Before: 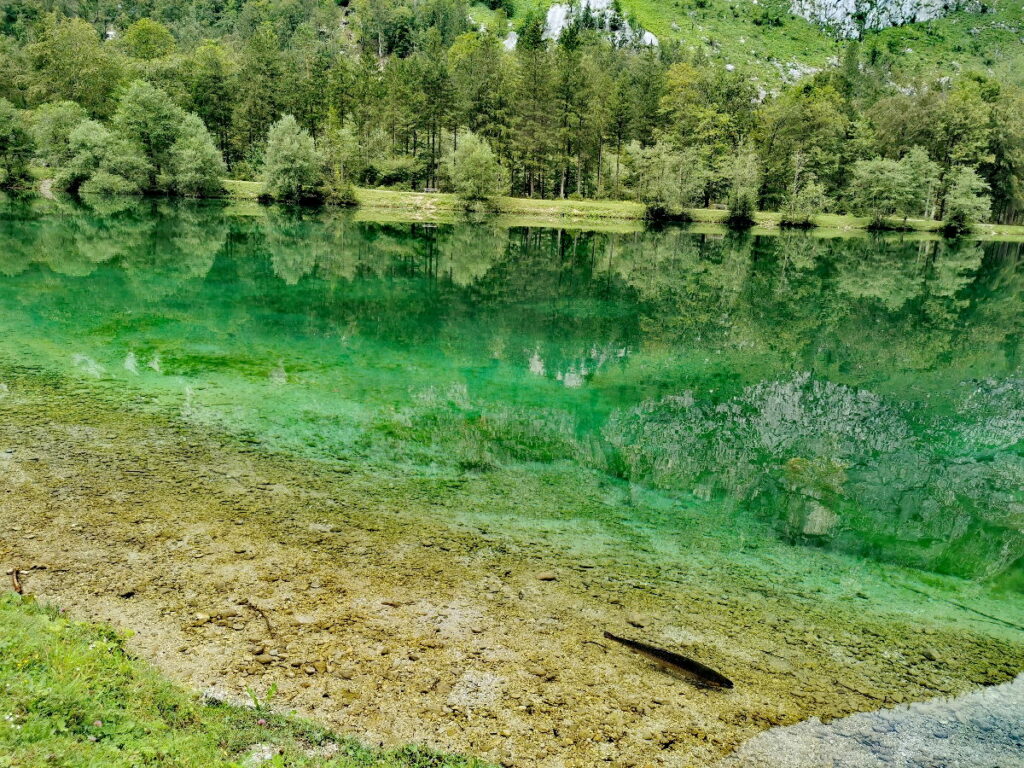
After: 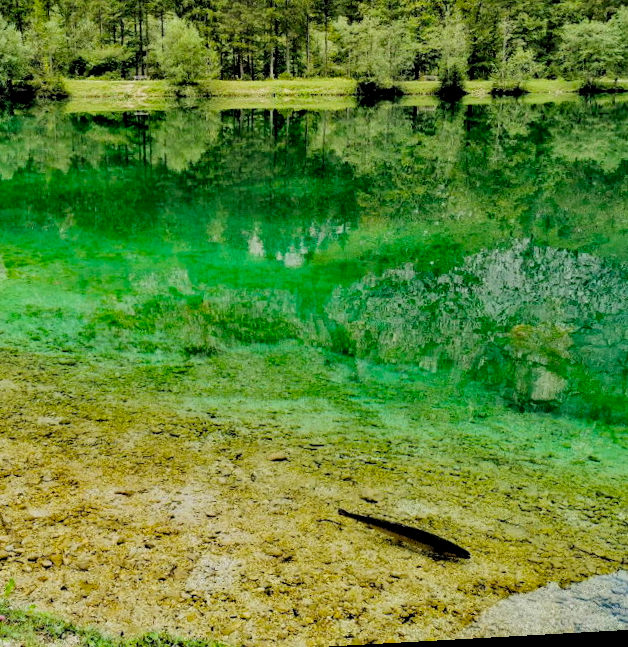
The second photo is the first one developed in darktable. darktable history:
crop and rotate: left 28.256%, top 17.734%, right 12.656%, bottom 3.573%
color zones: curves: ch1 [(0.25, 0.5) (0.747, 0.71)]
filmic rgb: black relative exposure -7.75 EV, white relative exposure 4.4 EV, threshold 3 EV, target black luminance 0%, hardness 3.76, latitude 50.51%, contrast 1.074, highlights saturation mix 10%, shadows ↔ highlights balance -0.22%, color science v4 (2020), enable highlight reconstruction true
rotate and perspective: rotation -3.18°, automatic cropping off
